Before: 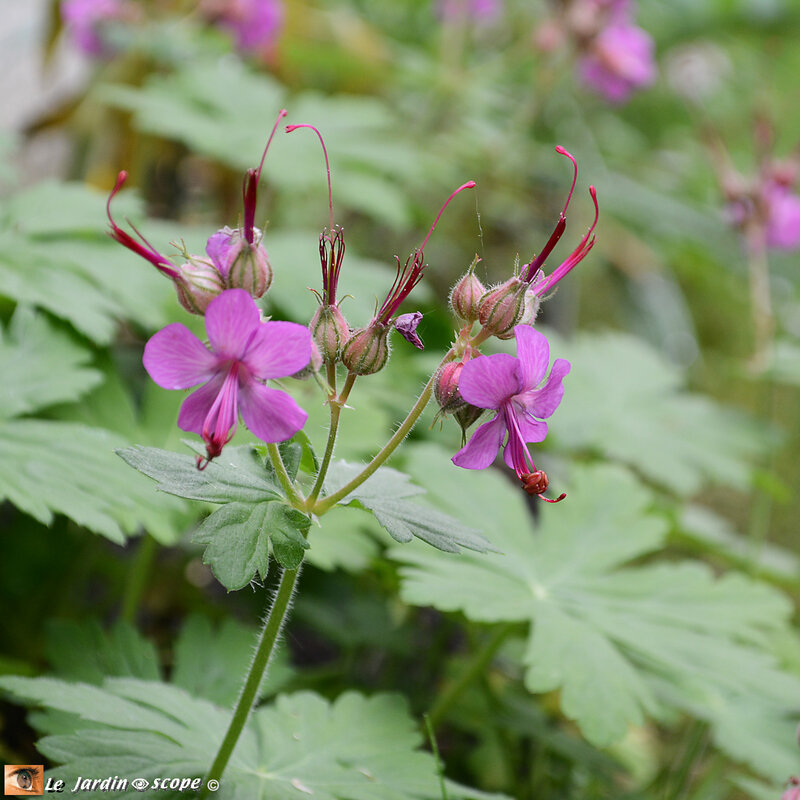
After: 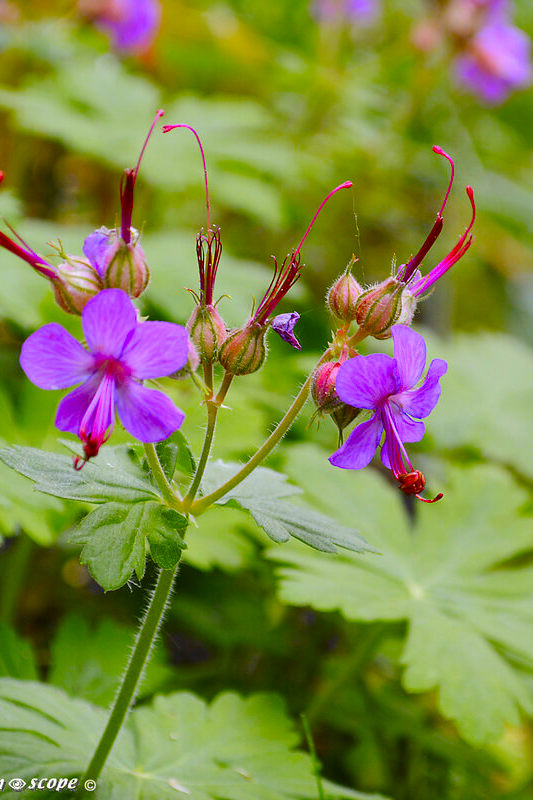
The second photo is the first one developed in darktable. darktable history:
color contrast: green-magenta contrast 1.12, blue-yellow contrast 1.95, unbound 0
shadows and highlights: soften with gaussian
crop and rotate: left 15.446%, right 17.836%
color balance rgb: perceptual saturation grading › global saturation 35%, perceptual saturation grading › highlights -30%, perceptual saturation grading › shadows 35%, perceptual brilliance grading › global brilliance 3%, perceptual brilliance grading › highlights -3%, perceptual brilliance grading › shadows 3%
